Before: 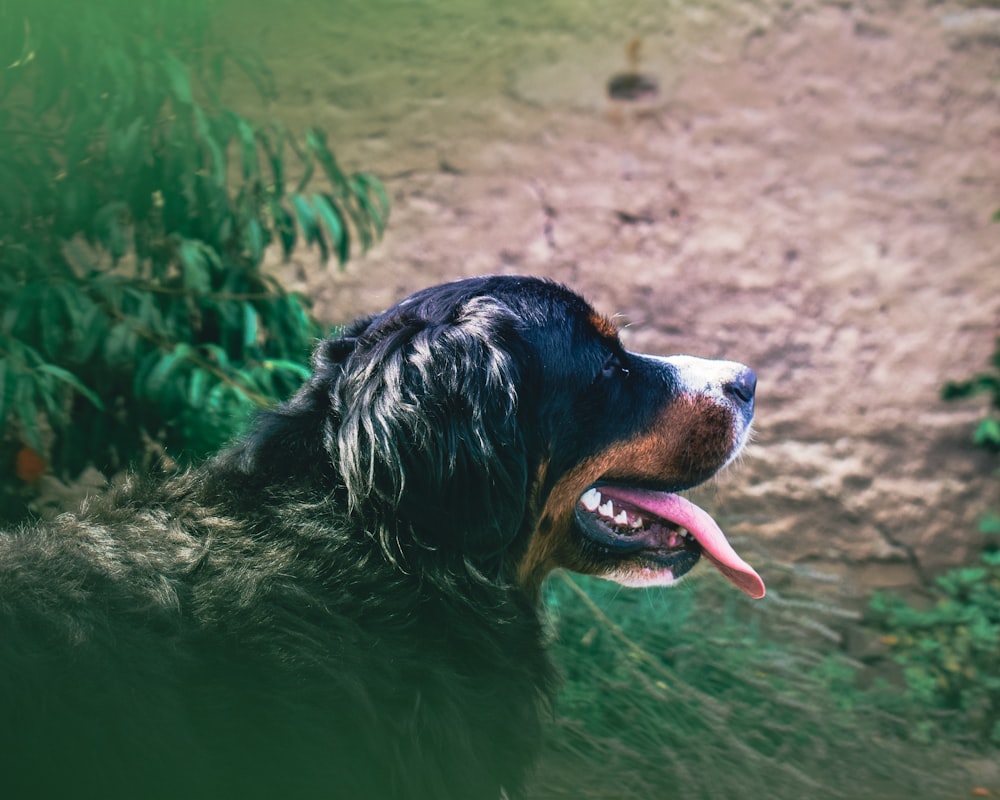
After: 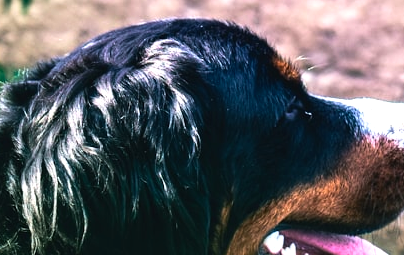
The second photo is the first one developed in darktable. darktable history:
tone equalizer: -8 EV -0.75 EV, -7 EV -0.7 EV, -6 EV -0.6 EV, -5 EV -0.4 EV, -3 EV 0.4 EV, -2 EV 0.6 EV, -1 EV 0.7 EV, +0 EV 0.75 EV, edges refinement/feathering 500, mask exposure compensation -1.57 EV, preserve details no
color balance: output saturation 120%
crop: left 31.751%, top 32.172%, right 27.8%, bottom 35.83%
